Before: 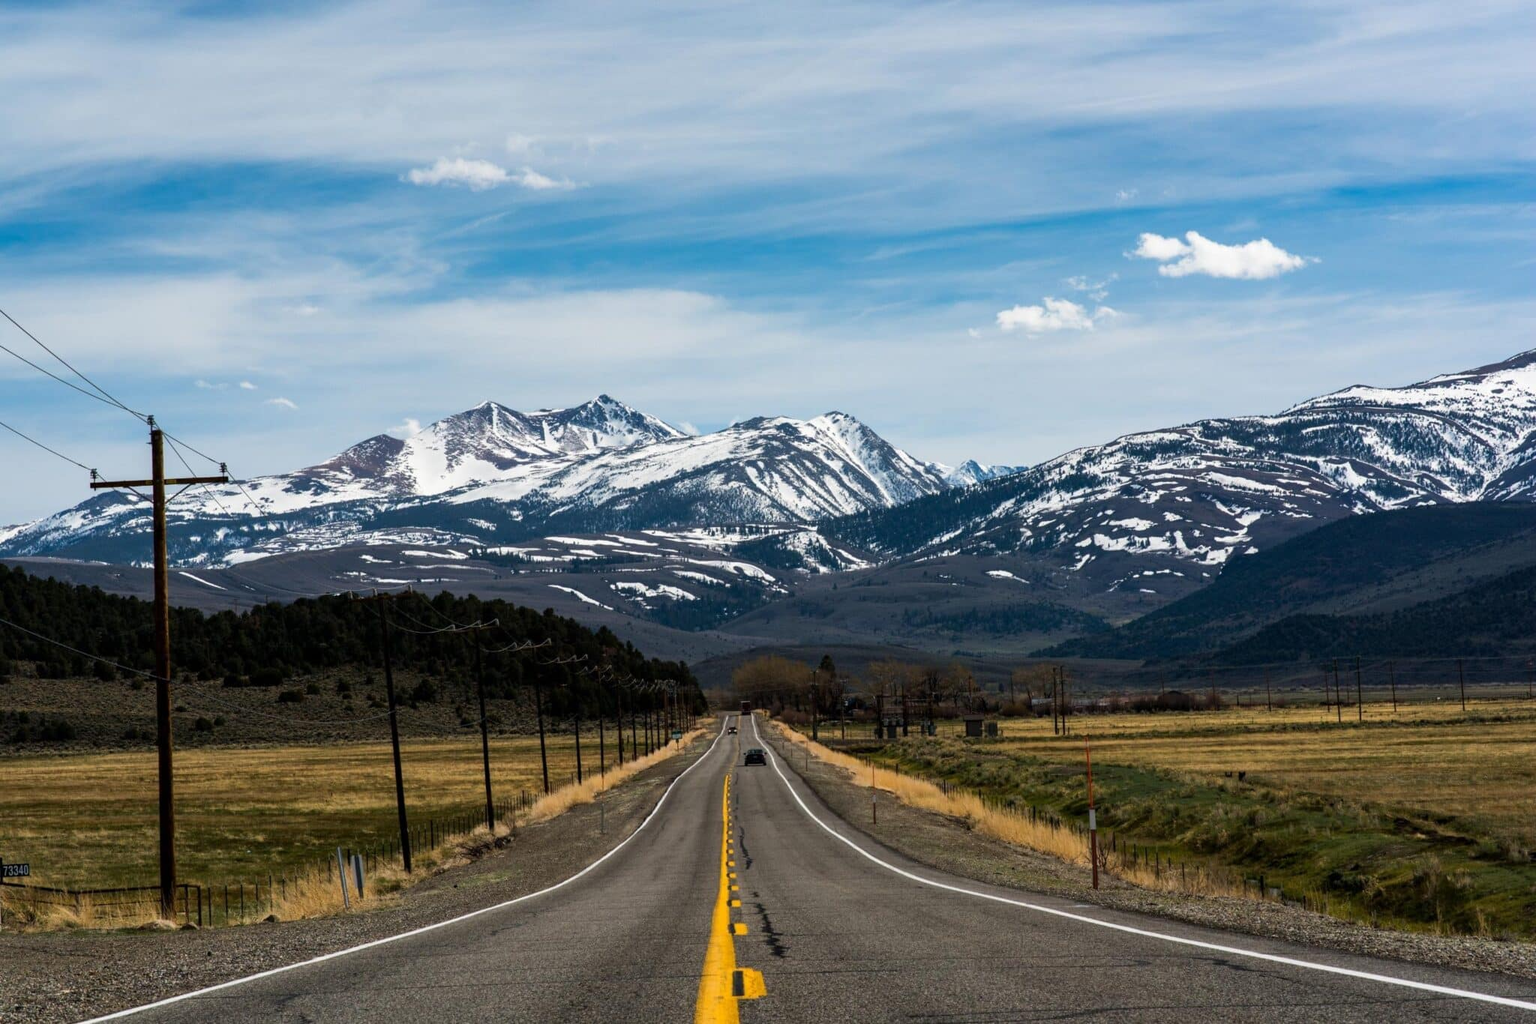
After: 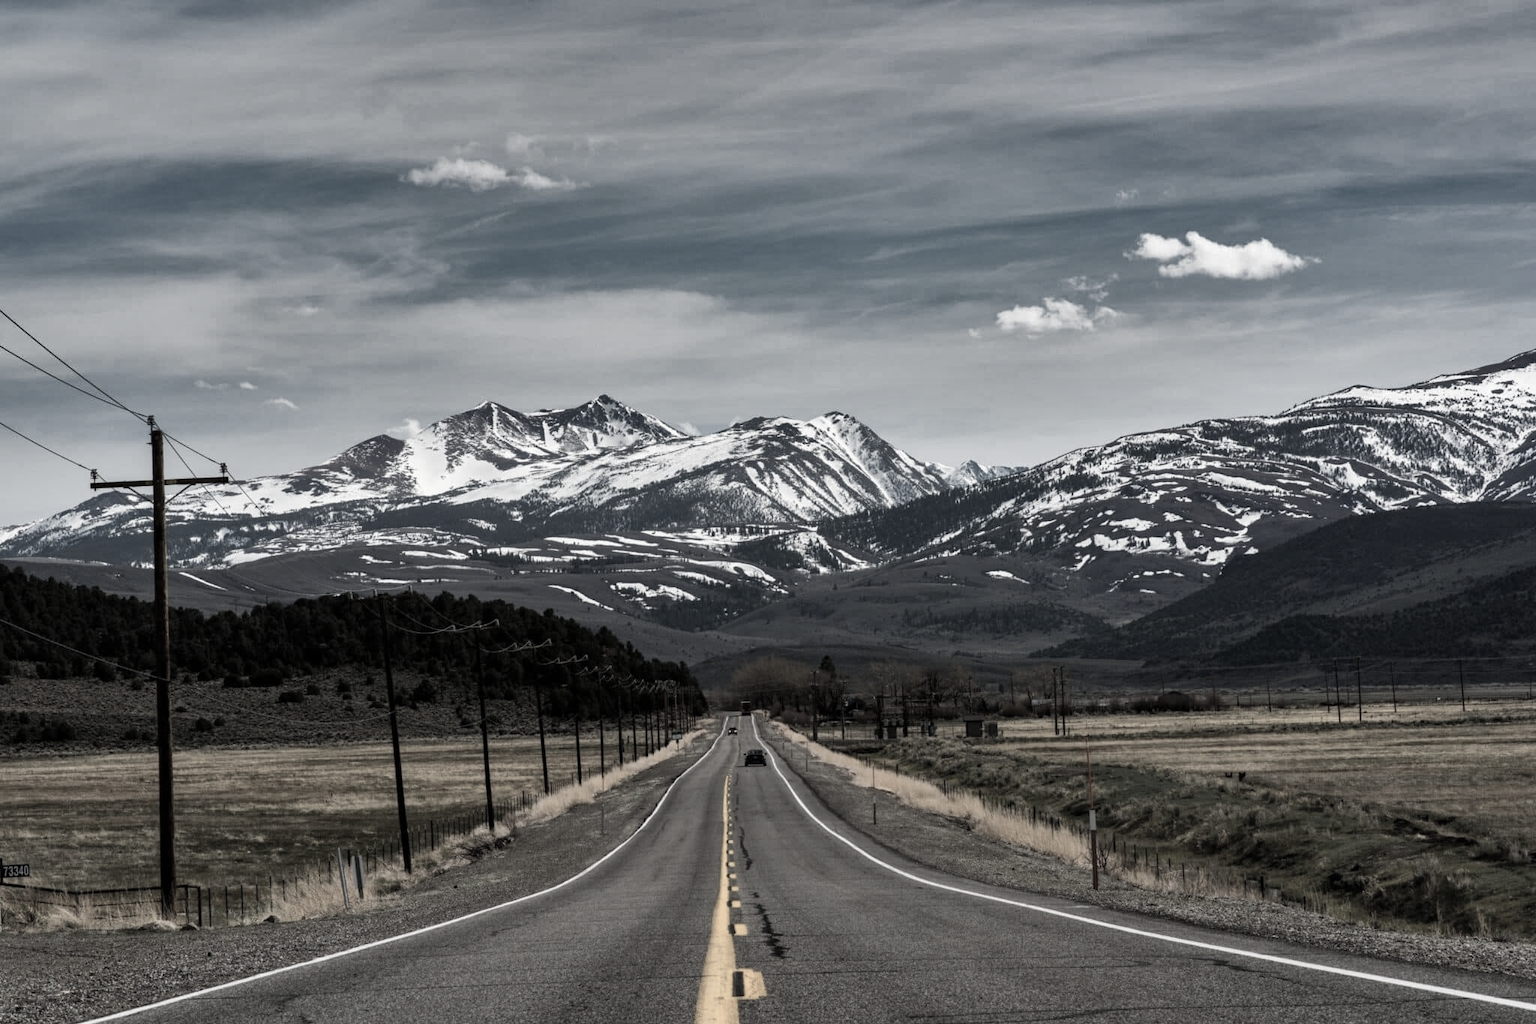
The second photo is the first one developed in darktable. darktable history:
shadows and highlights: shadows 20.91, highlights -82.73, soften with gaussian
color zones: curves: ch0 [(0.004, 0.305) (0.261, 0.623) (0.389, 0.399) (0.708, 0.571) (0.947, 0.34)]; ch1 [(0.025, 0.645) (0.229, 0.584) (0.326, 0.551) (0.484, 0.262) (0.757, 0.643)]
color correction: saturation 0.2
